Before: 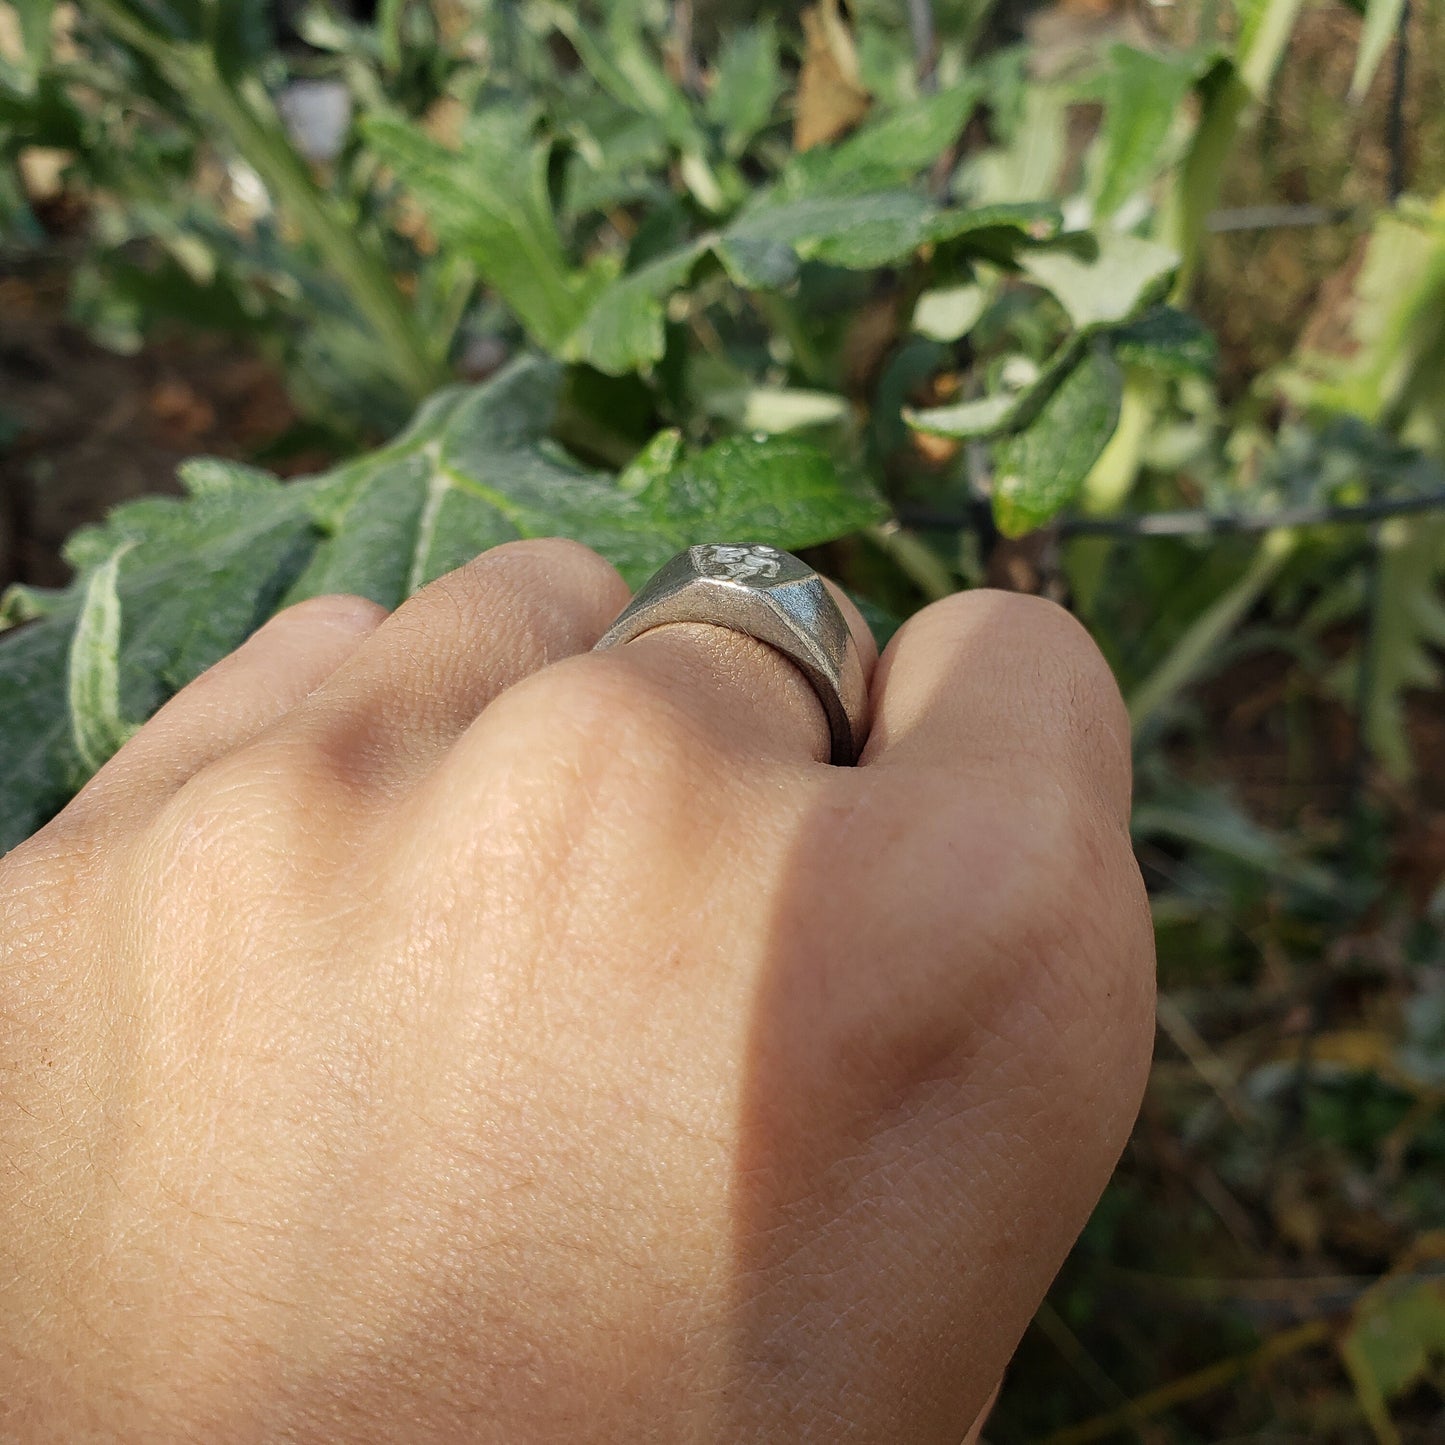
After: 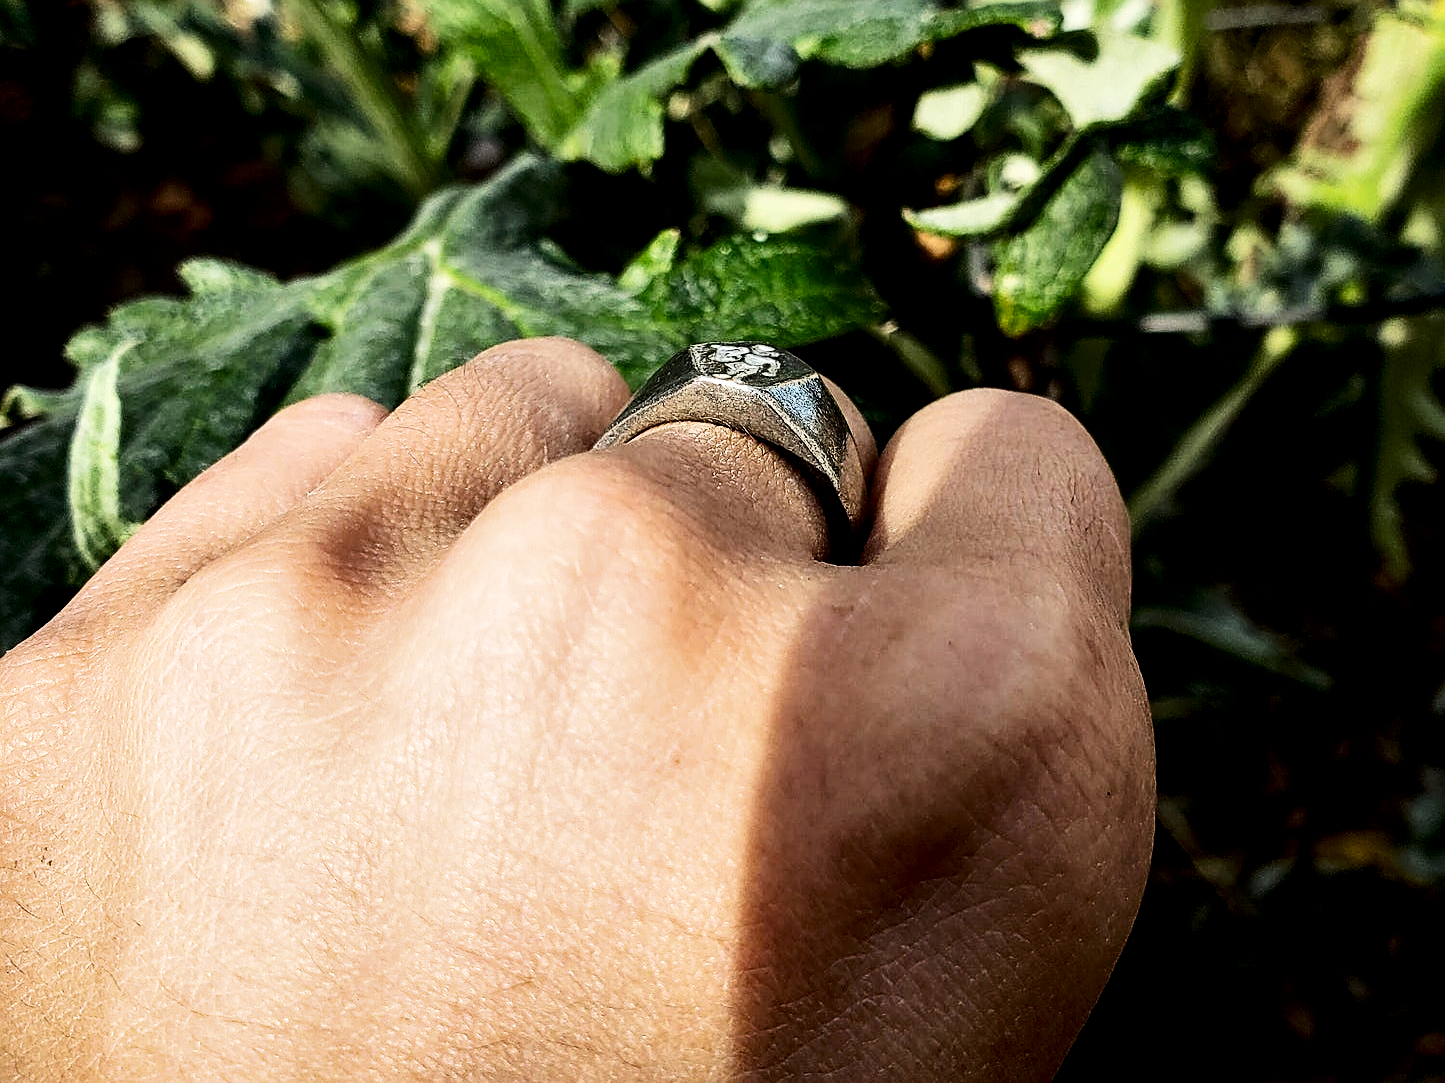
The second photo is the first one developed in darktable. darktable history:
sharpen: on, module defaults
contrast brightness saturation: contrast 0.102, brightness -0.258, saturation 0.148
exposure: exposure -0.053 EV, compensate highlight preservation false
shadows and highlights: shadows 32.19, highlights -31.75, soften with gaussian
tone equalizer: -8 EV -1.08 EV, -7 EV -1 EV, -6 EV -0.895 EV, -5 EV -0.588 EV, -3 EV 0.602 EV, -2 EV 0.892 EV, -1 EV 1 EV, +0 EV 1.07 EV, edges refinement/feathering 500, mask exposure compensation -1.57 EV, preserve details no
crop: top 13.965%, bottom 11.04%
local contrast: highlights 100%, shadows 99%, detail 120%, midtone range 0.2
filmic rgb: middle gray luminance 10.11%, black relative exposure -8.62 EV, white relative exposure 3.33 EV, target black luminance 0%, hardness 5.2, latitude 44.55%, contrast 1.31, highlights saturation mix 3.87%, shadows ↔ highlights balance 24.27%
